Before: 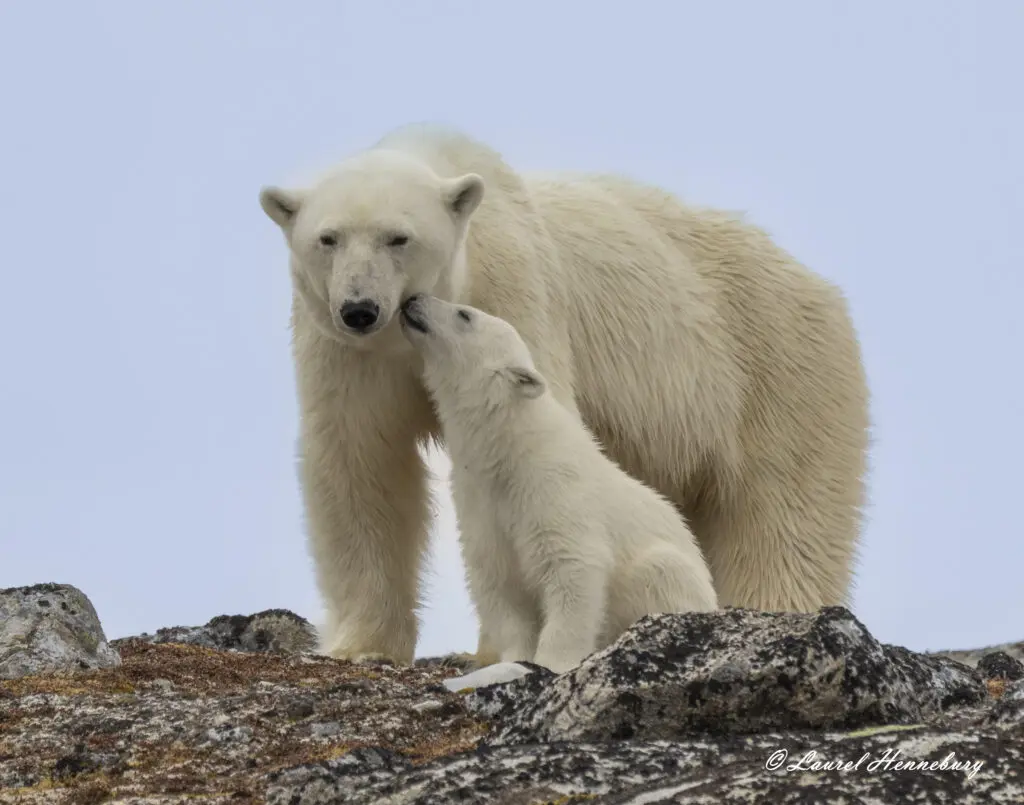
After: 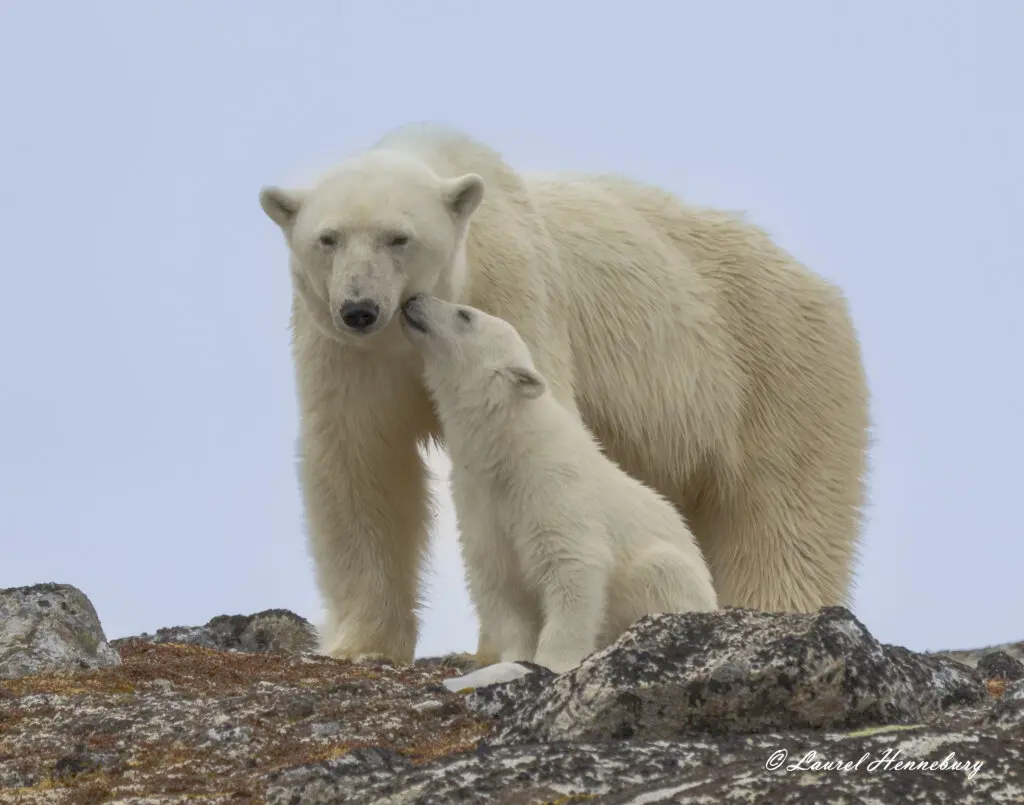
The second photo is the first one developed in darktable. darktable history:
rgb curve: curves: ch0 [(0, 0) (0.072, 0.166) (0.217, 0.293) (0.414, 0.42) (1, 1)], compensate middle gray true, preserve colors basic power
